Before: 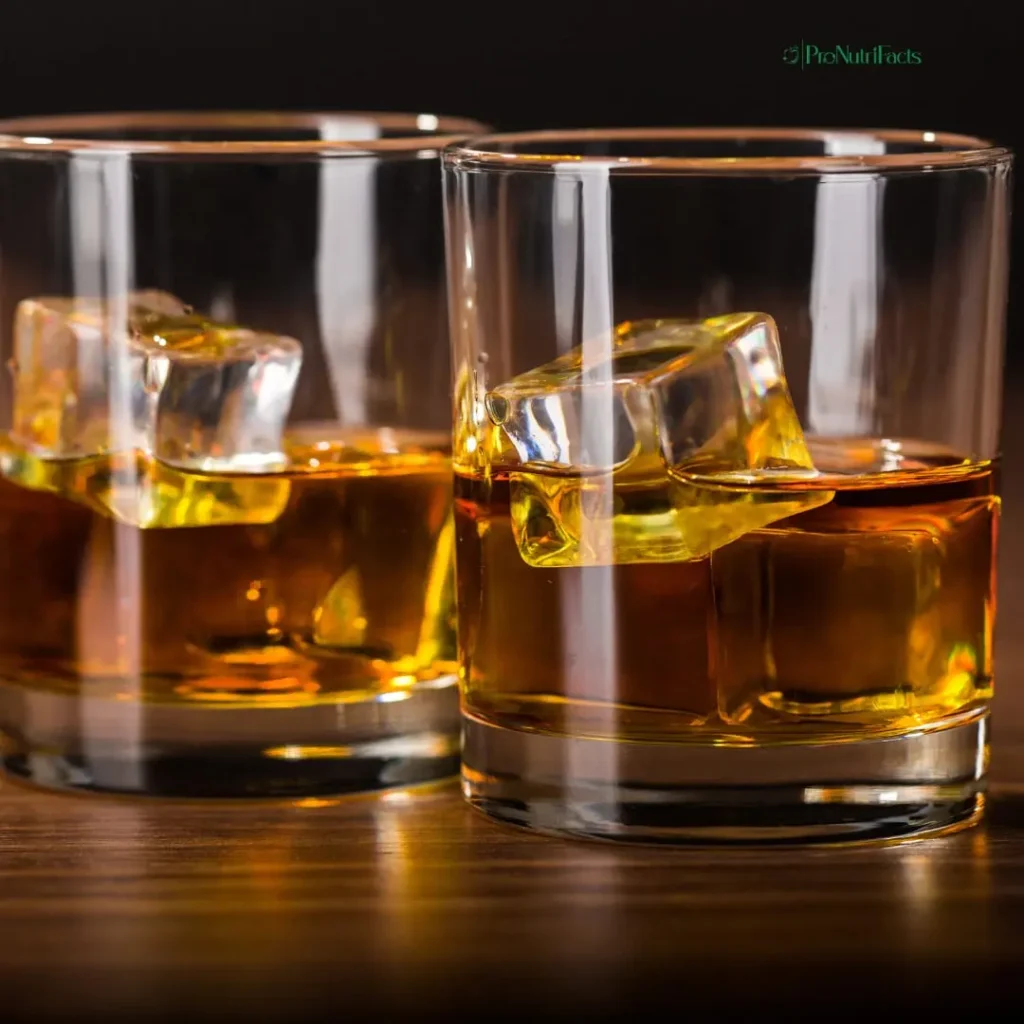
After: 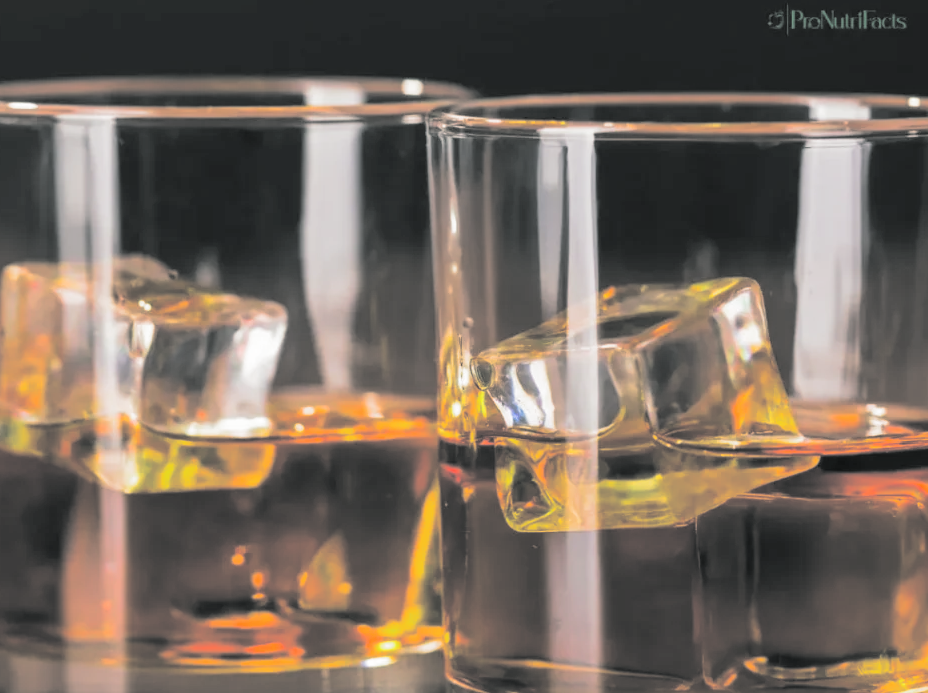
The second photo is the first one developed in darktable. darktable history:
split-toning: shadows › hue 190.8°, shadows › saturation 0.05, highlights › hue 54°, highlights › saturation 0.05, compress 0%
contrast brightness saturation: brightness 0.28
crop: left 1.509%, top 3.452%, right 7.696%, bottom 28.452%
vibrance: vibrance 78%
